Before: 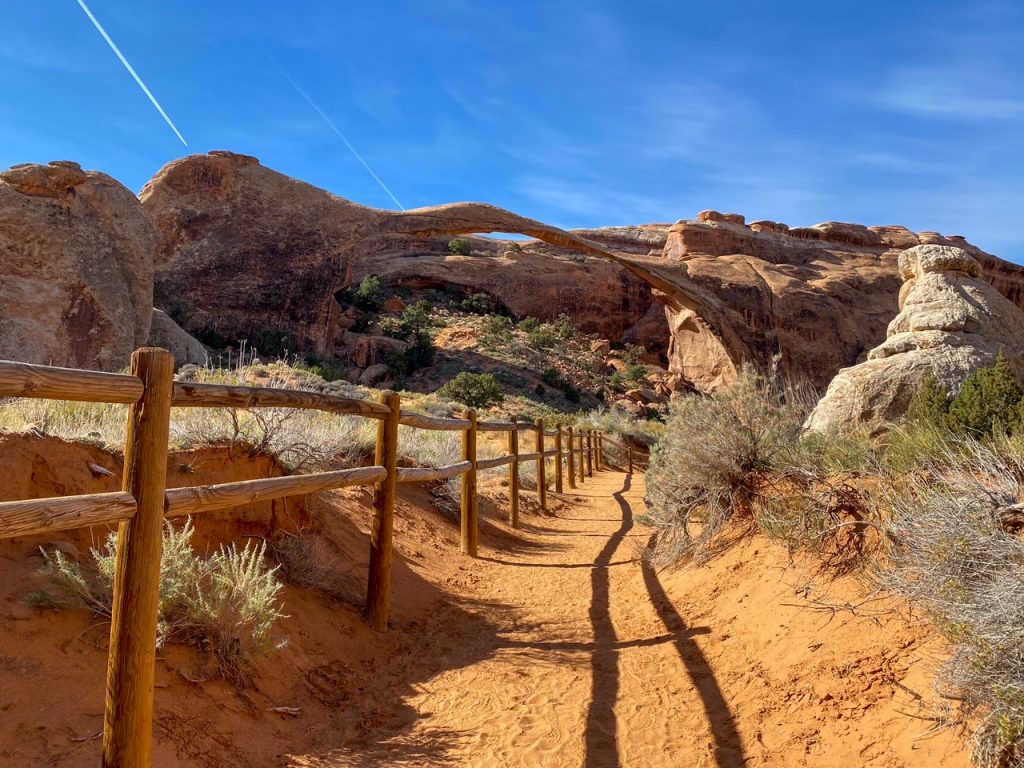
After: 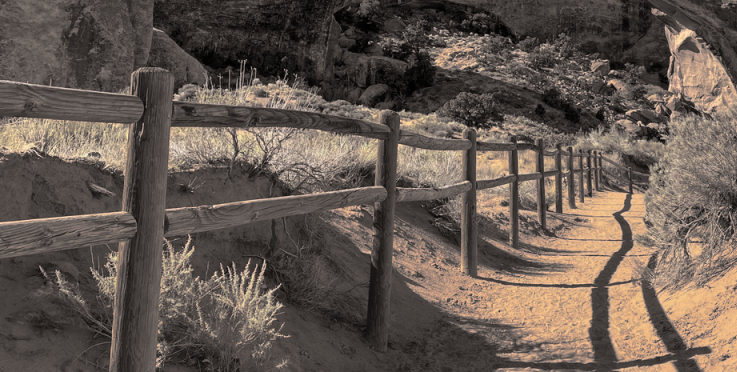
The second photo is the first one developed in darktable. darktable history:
split-toning: shadows › hue 26°, shadows › saturation 0.09, highlights › hue 40°, highlights › saturation 0.18, balance -63, compress 0%
crop: top 36.498%, right 27.964%, bottom 14.995%
